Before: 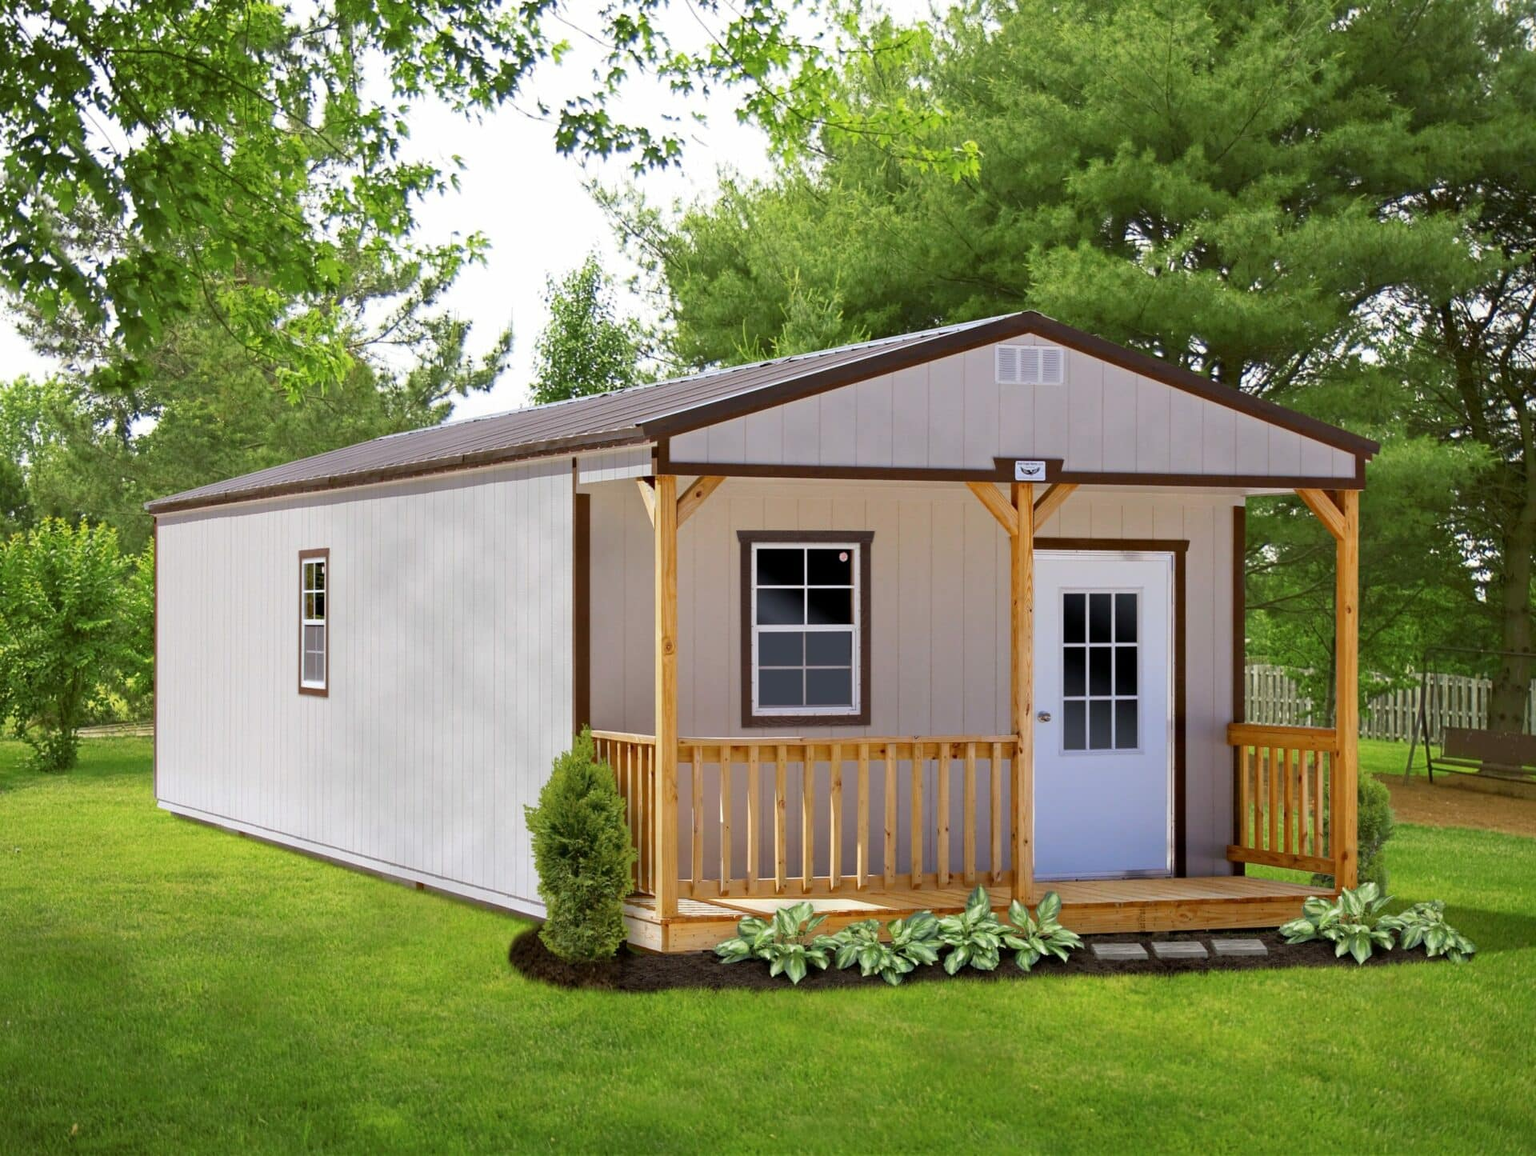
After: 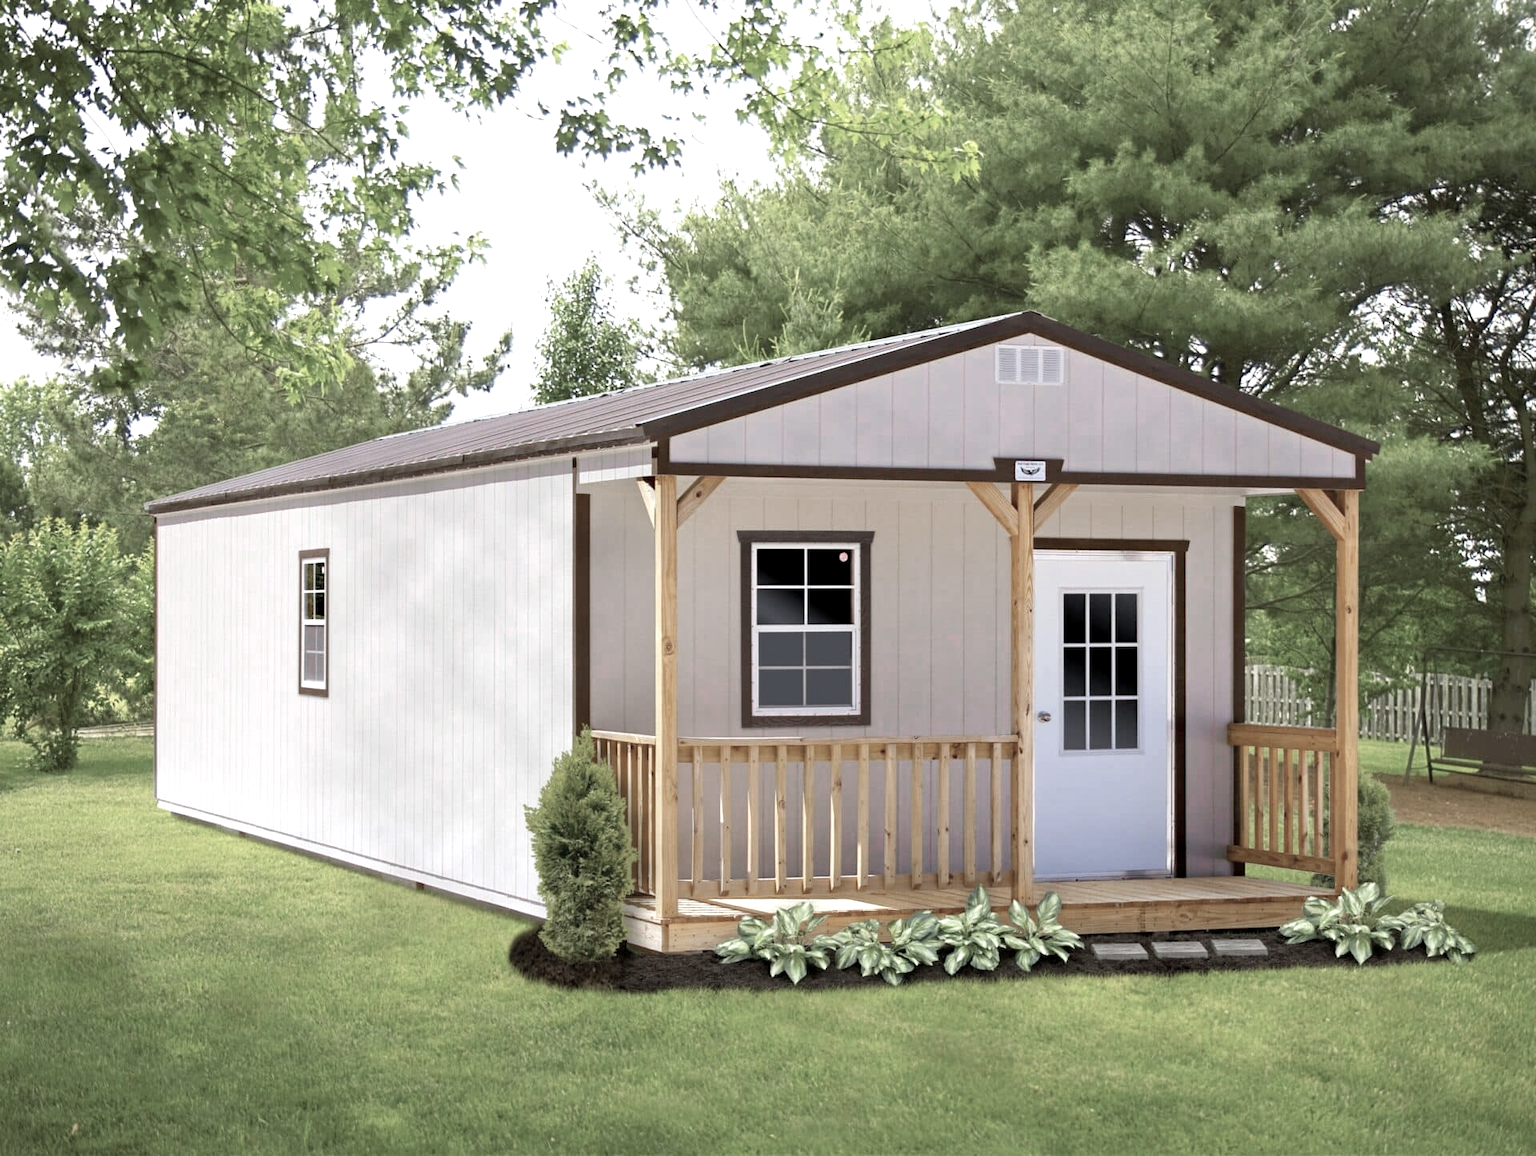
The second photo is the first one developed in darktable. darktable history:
color zones: curves: ch0 [(0, 0.6) (0.129, 0.508) (0.193, 0.483) (0.429, 0.5) (0.571, 0.5) (0.714, 0.5) (0.857, 0.5) (1, 0.6)]; ch1 [(0, 0.481) (0.112, 0.245) (0.213, 0.223) (0.429, 0.233) (0.571, 0.231) (0.683, 0.242) (0.857, 0.296) (1, 0.481)]
exposure: black level correction 0.001, exposure 0.499 EV, compensate exposure bias true, compensate highlight preservation false
